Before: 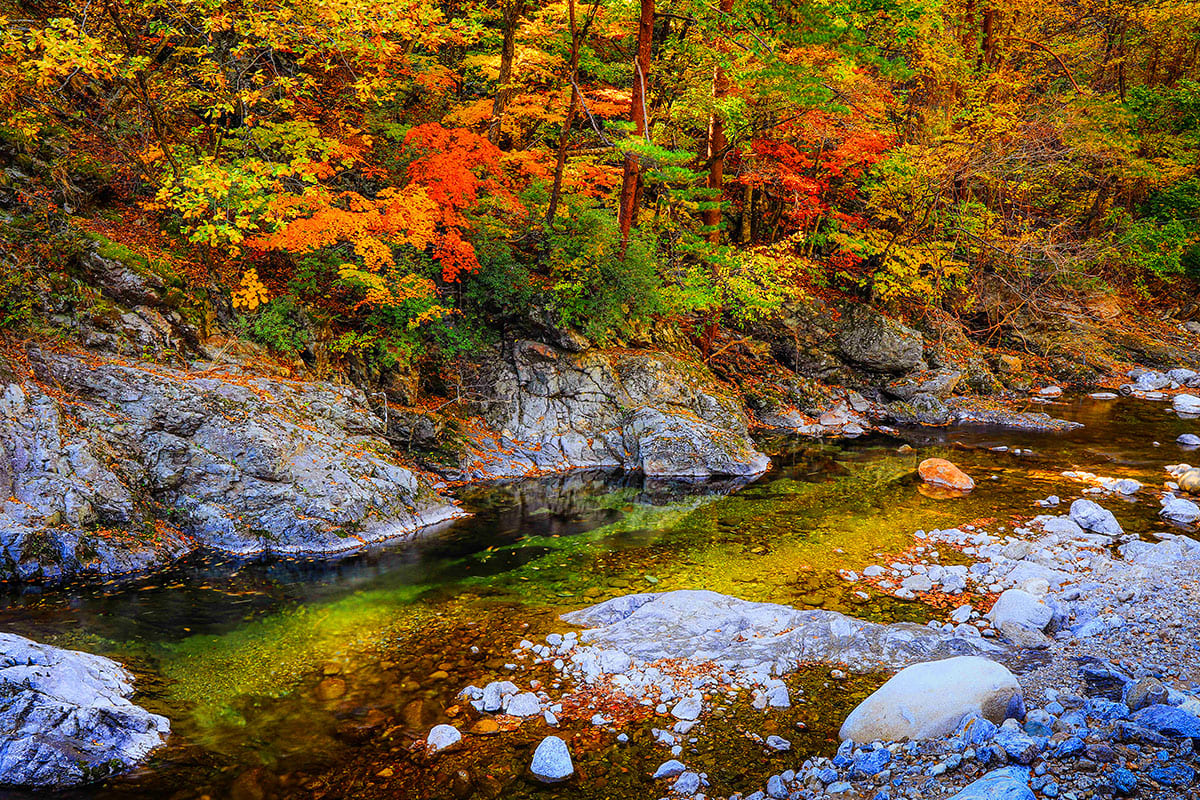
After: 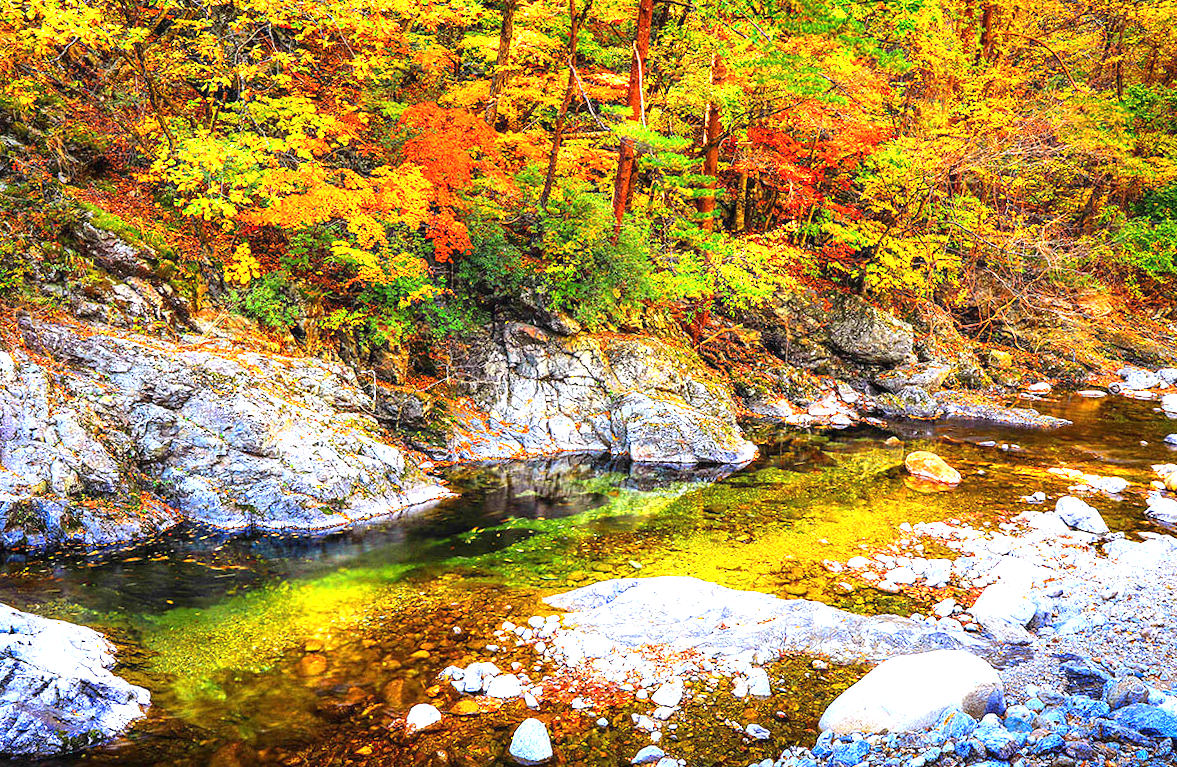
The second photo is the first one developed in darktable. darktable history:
exposure: black level correction 0, exposure 1.45 EV, compensate exposure bias true, compensate highlight preservation false
rotate and perspective: rotation 1.57°, crop left 0.018, crop right 0.982, crop top 0.039, crop bottom 0.961
